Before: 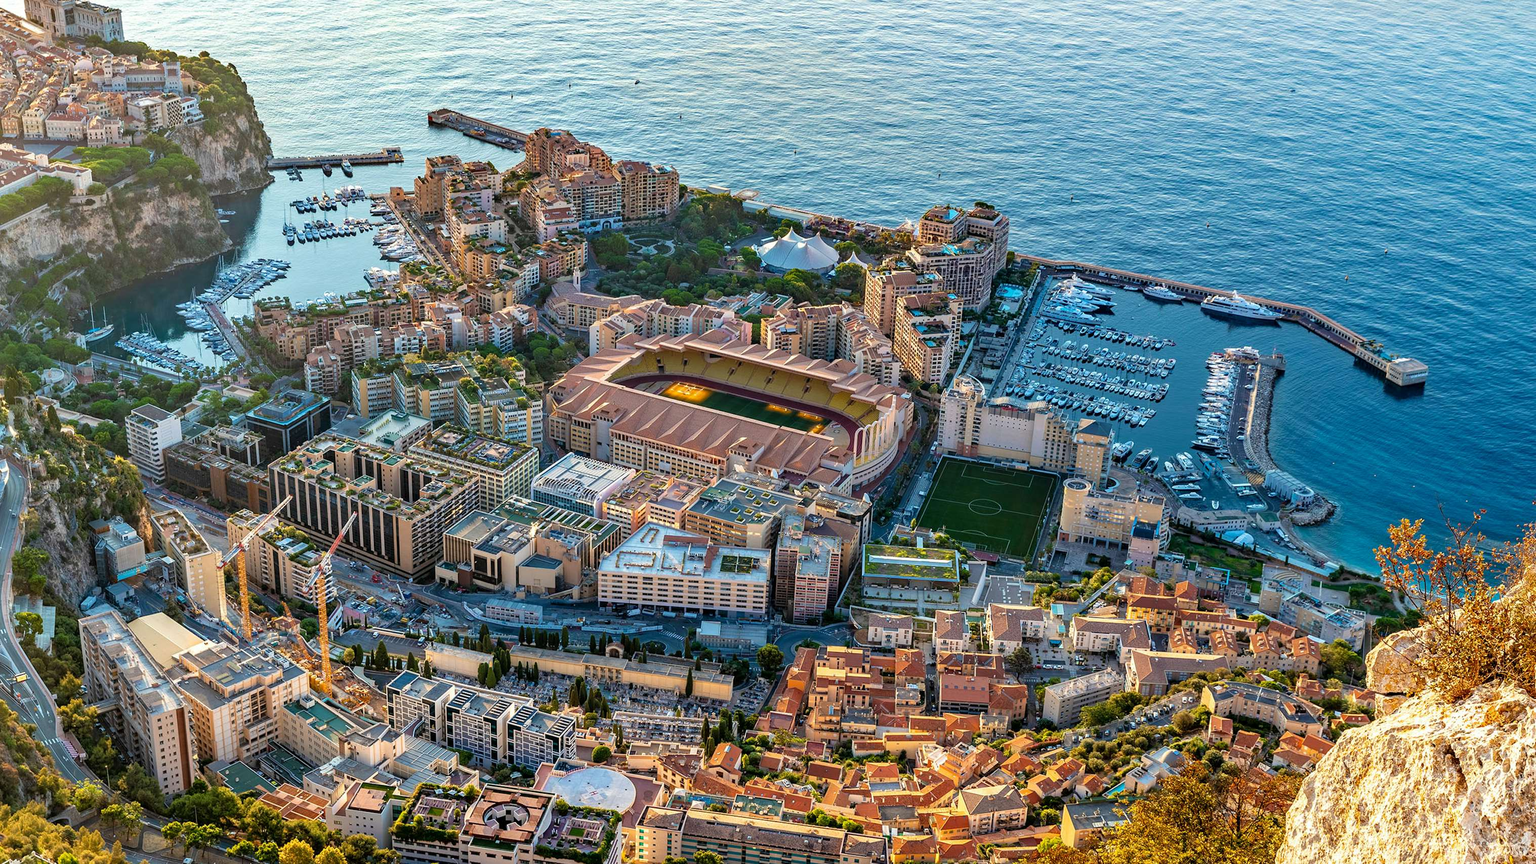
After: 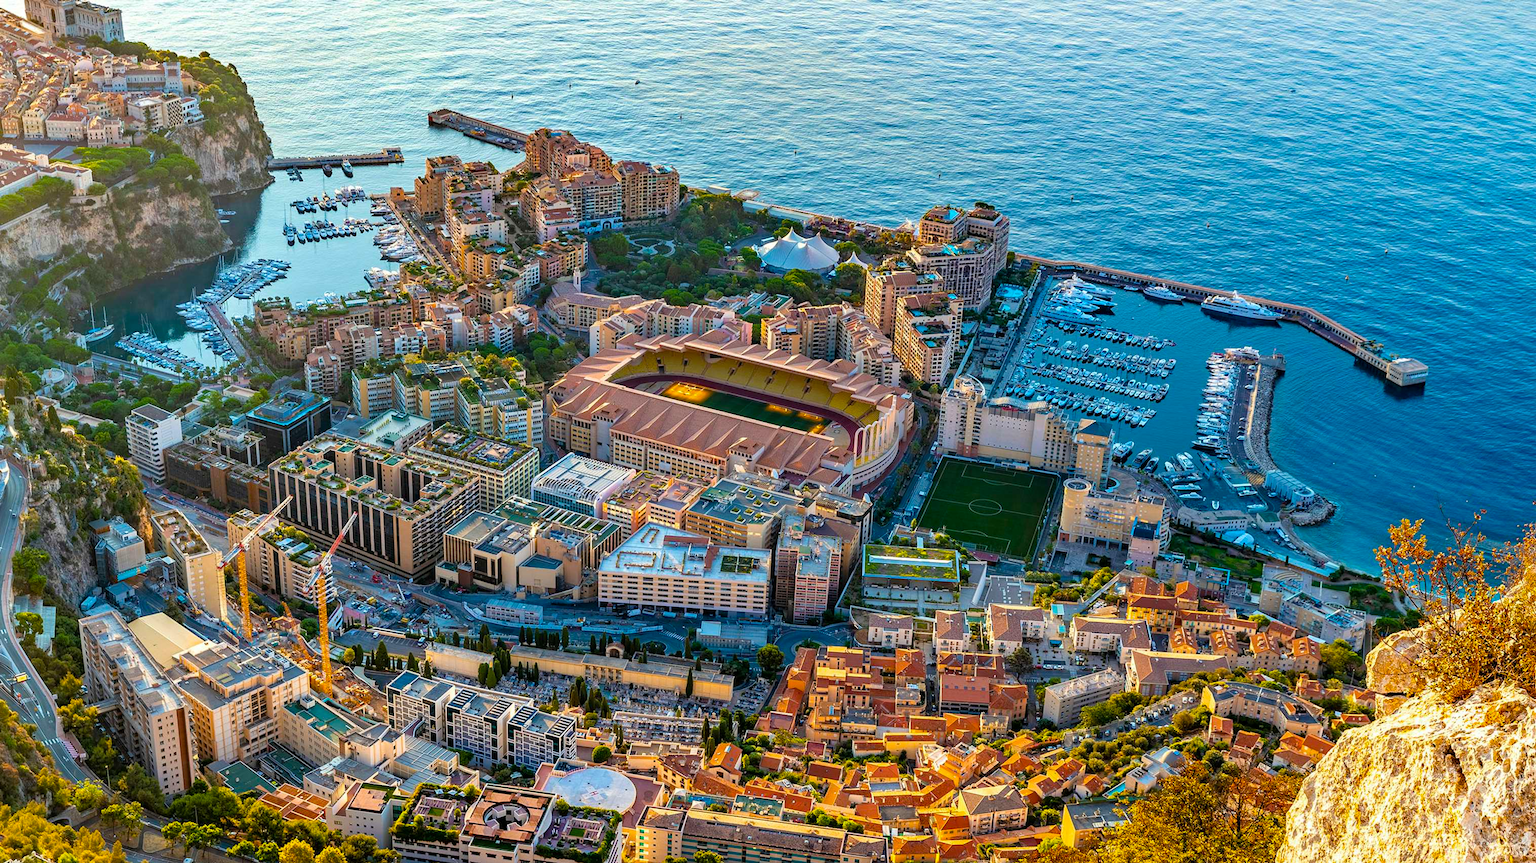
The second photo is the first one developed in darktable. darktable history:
color balance rgb: perceptual saturation grading › global saturation 25%, global vibrance 20%
rgb levels: preserve colors max RGB
